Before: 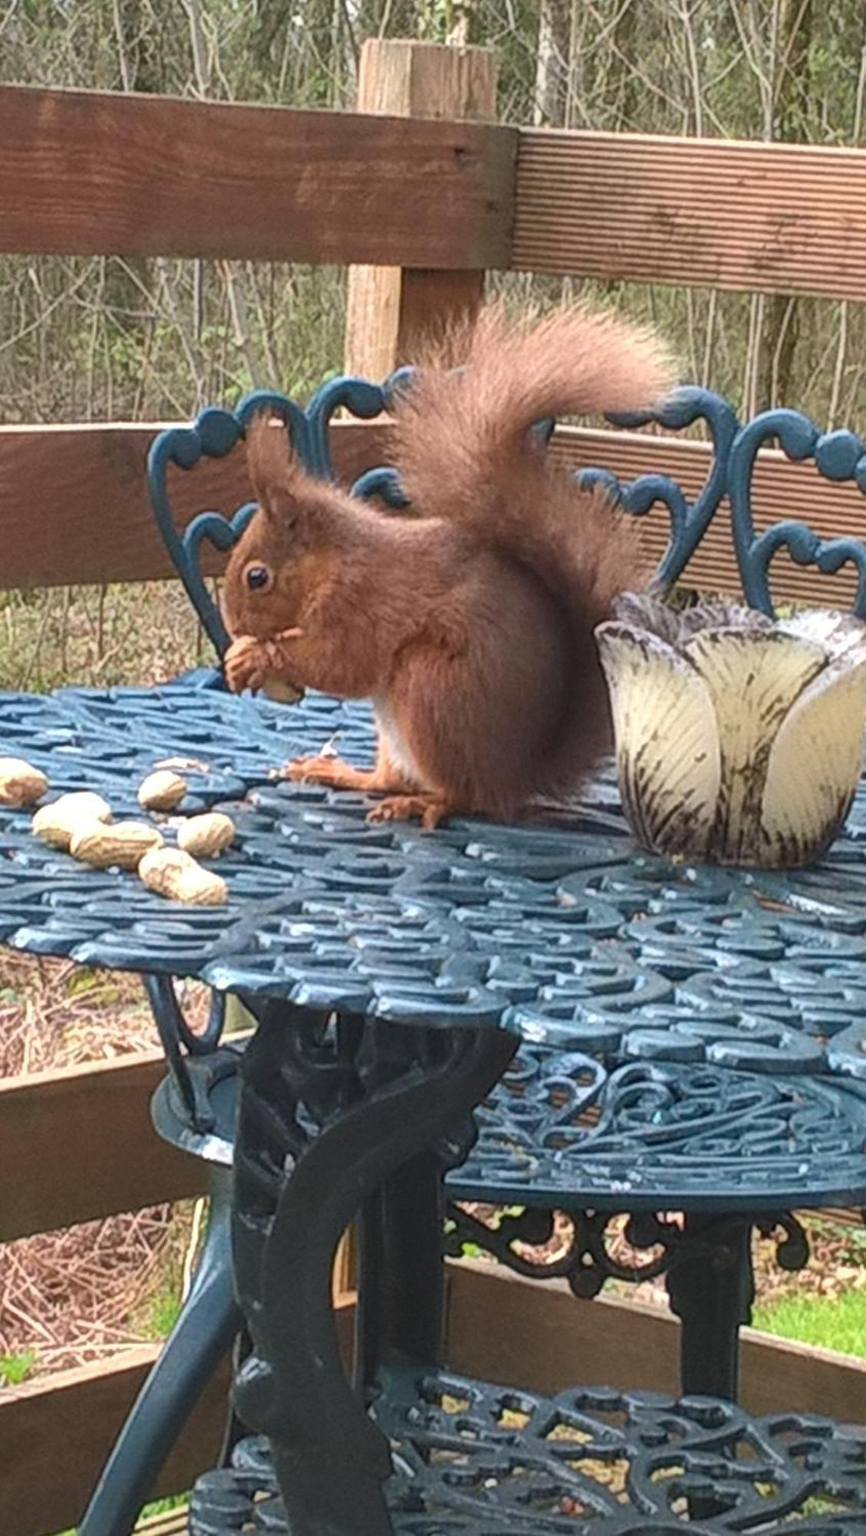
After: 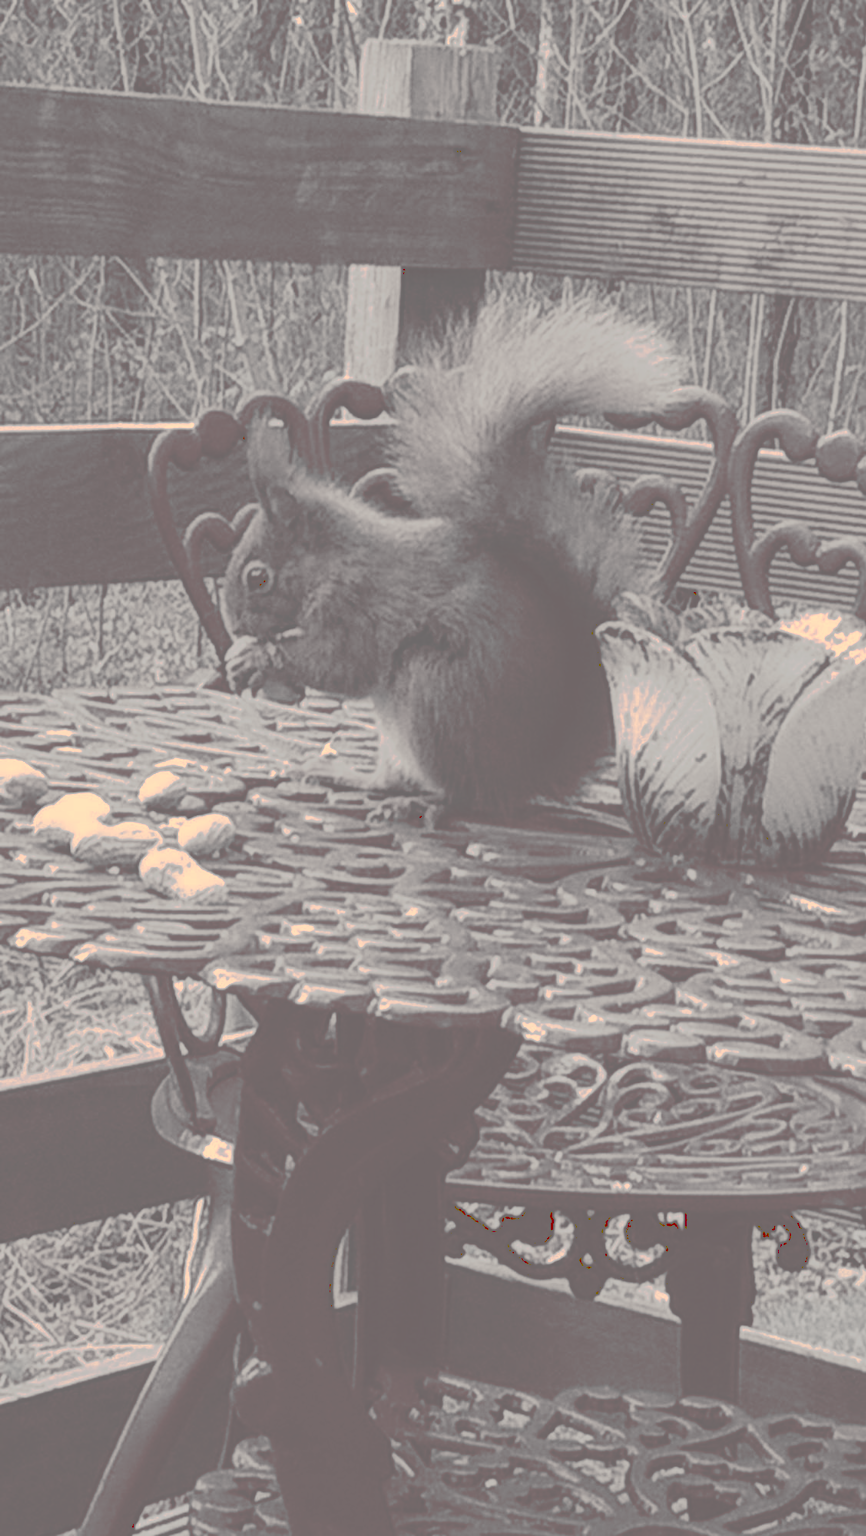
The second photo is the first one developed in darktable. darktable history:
tone curve: curves: ch0 [(0, 0) (0.003, 0.43) (0.011, 0.433) (0.025, 0.434) (0.044, 0.436) (0.069, 0.439) (0.1, 0.442) (0.136, 0.446) (0.177, 0.449) (0.224, 0.454) (0.277, 0.462) (0.335, 0.488) (0.399, 0.524) (0.468, 0.566) (0.543, 0.615) (0.623, 0.666) (0.709, 0.718) (0.801, 0.761) (0.898, 0.801) (1, 1)], preserve colors none
color look up table: target L [81.9, 84.09, 83.16, 79.17, 49.42, 57.06, 56.87, 36.39, 37.23, 34.4, 8.161, 8.161, 81.17, 74.59, 63.11, 56.08, 65.46, 52.8, 32.92, 40.5, 45.93, 32.92, 2.65, 5.79, 4.039, 97.51, 78.25, 91, 76.82, 88.44, 50.86, 87.56, 84.71, 56.78, 60.7, 61.65, 46.58, 32.92, 41.54, 43.02, 15.91, 12.43, 12.43, 89.74, 88.44, 61.65, 63.07, 37.86, 24.23], target a [2.486, 2.632, 1.475, 3.901, 3.869, 3.485, 2.722, 6.604, 6.353, 6.767, 40.42, 40.42, 2.351, 2.73, 3.027, 3.623, 2.714, 4.415, 6.836, 5.029, 5.111, 6.836, 17.18, 35.36, 27.26, 7.438, 2.56, 1.476, 3.158, 2.429, 3.409, 1.197, 1.297, 2.548, 2.904, 2.903, 4.956, 6.836, 6.222, 5.383, 37.99, 37.83, 37.83, 2.733, 2.429, 2.903, 2.766, 6.876, 19.51], target b [6.662, 6.449, 7.352, 8.072, 1.337, 2.084, 2.525, 1.307, 1.33, 1.468, 12.64, 12.64, 7.845, 4.17, 2.201, 2.465, 3.666, 2.083, 1.464, 0.957, 0.95, 1.464, 3.673, 9.05, 6.049, 16.58, 6.664, 10.42, 6.576, 8.747, 1.674, 8.518, 7.353, 1.624, 3.391, 2.469, 1.973, 1.464, 1.166, 0.978, 13.99, 13.92, 13.92, 9.639, 8.747, 2.469, 3.21, 1.482, 5.083], num patches 49
